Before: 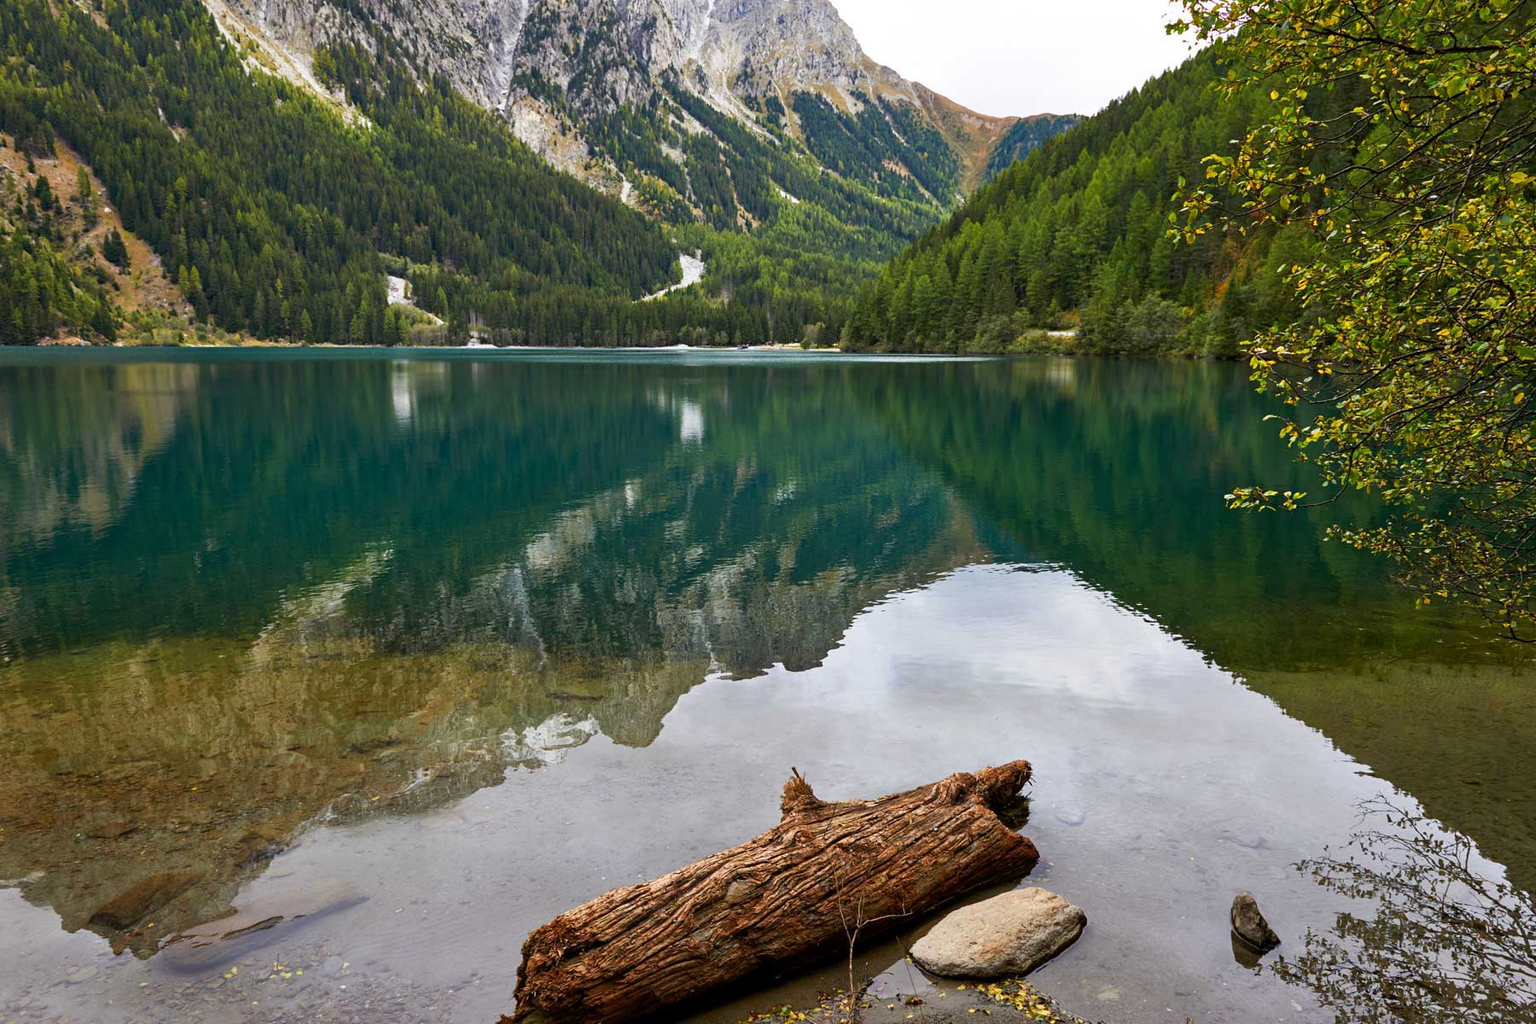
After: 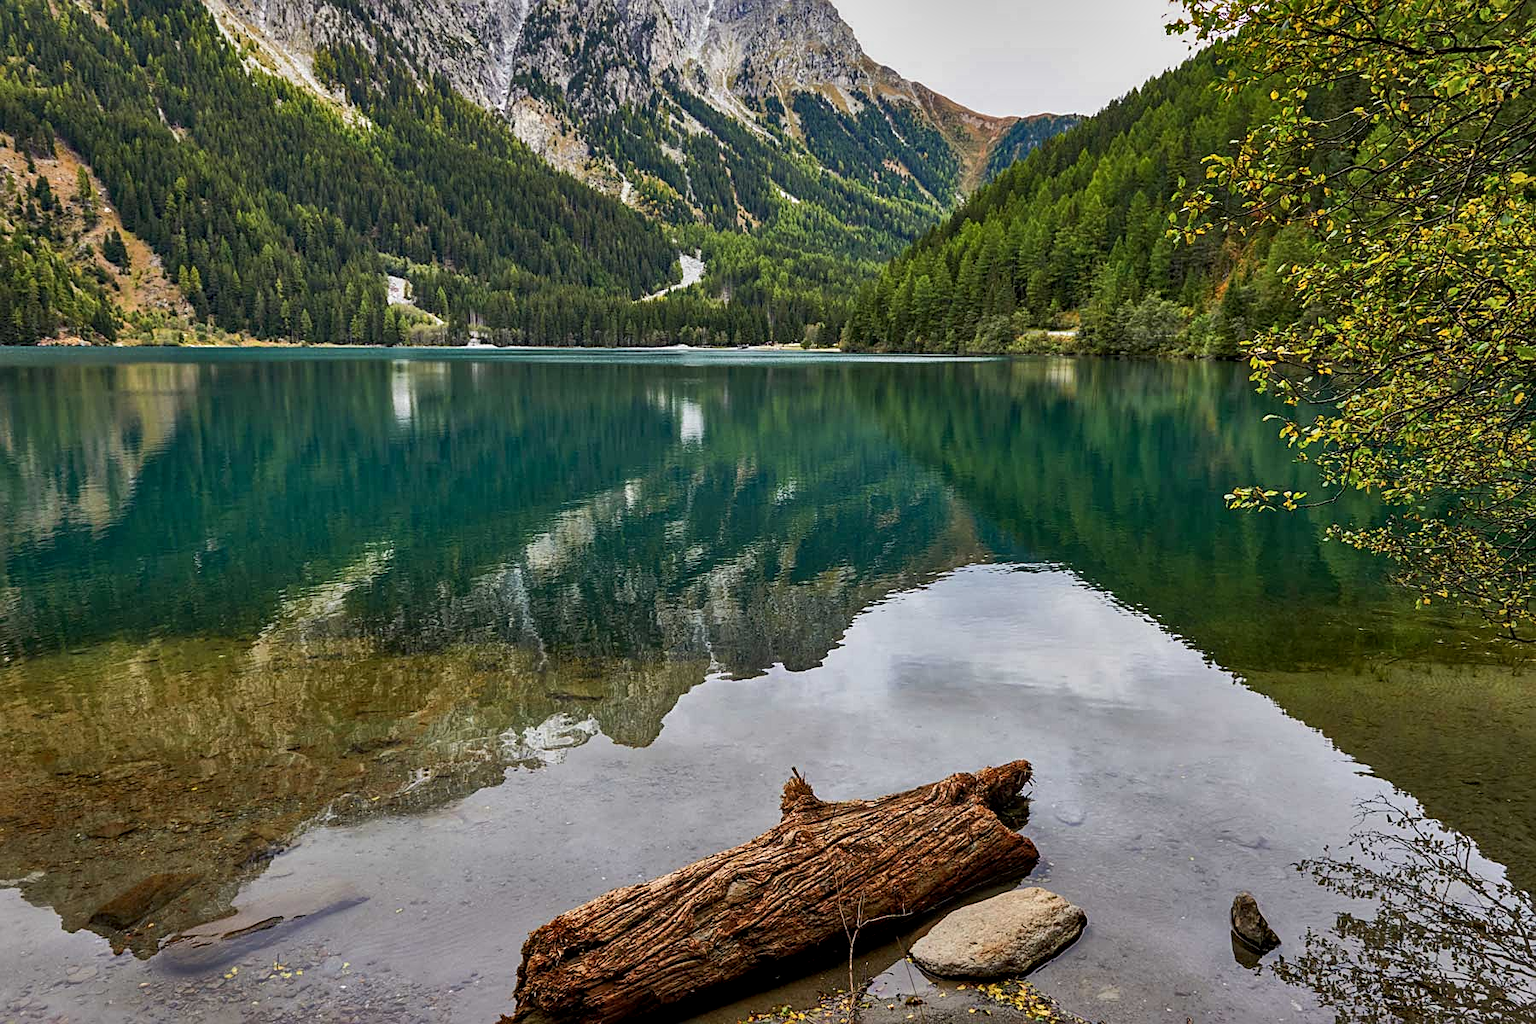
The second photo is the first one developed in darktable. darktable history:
tone curve: curves: ch0 [(0, 0) (0.003, 0.003) (0.011, 0.011) (0.025, 0.024) (0.044, 0.043) (0.069, 0.068) (0.1, 0.098) (0.136, 0.133) (0.177, 0.173) (0.224, 0.22) (0.277, 0.271) (0.335, 0.328) (0.399, 0.39) (0.468, 0.458) (0.543, 0.563) (0.623, 0.64) (0.709, 0.722) (0.801, 0.809) (0.898, 0.902) (1, 1)], color space Lab, independent channels, preserve colors none
local contrast: detail 130%
sharpen: on, module defaults
shadows and highlights: shadows 79.2, white point adjustment -8.98, highlights -61.49, soften with gaussian
